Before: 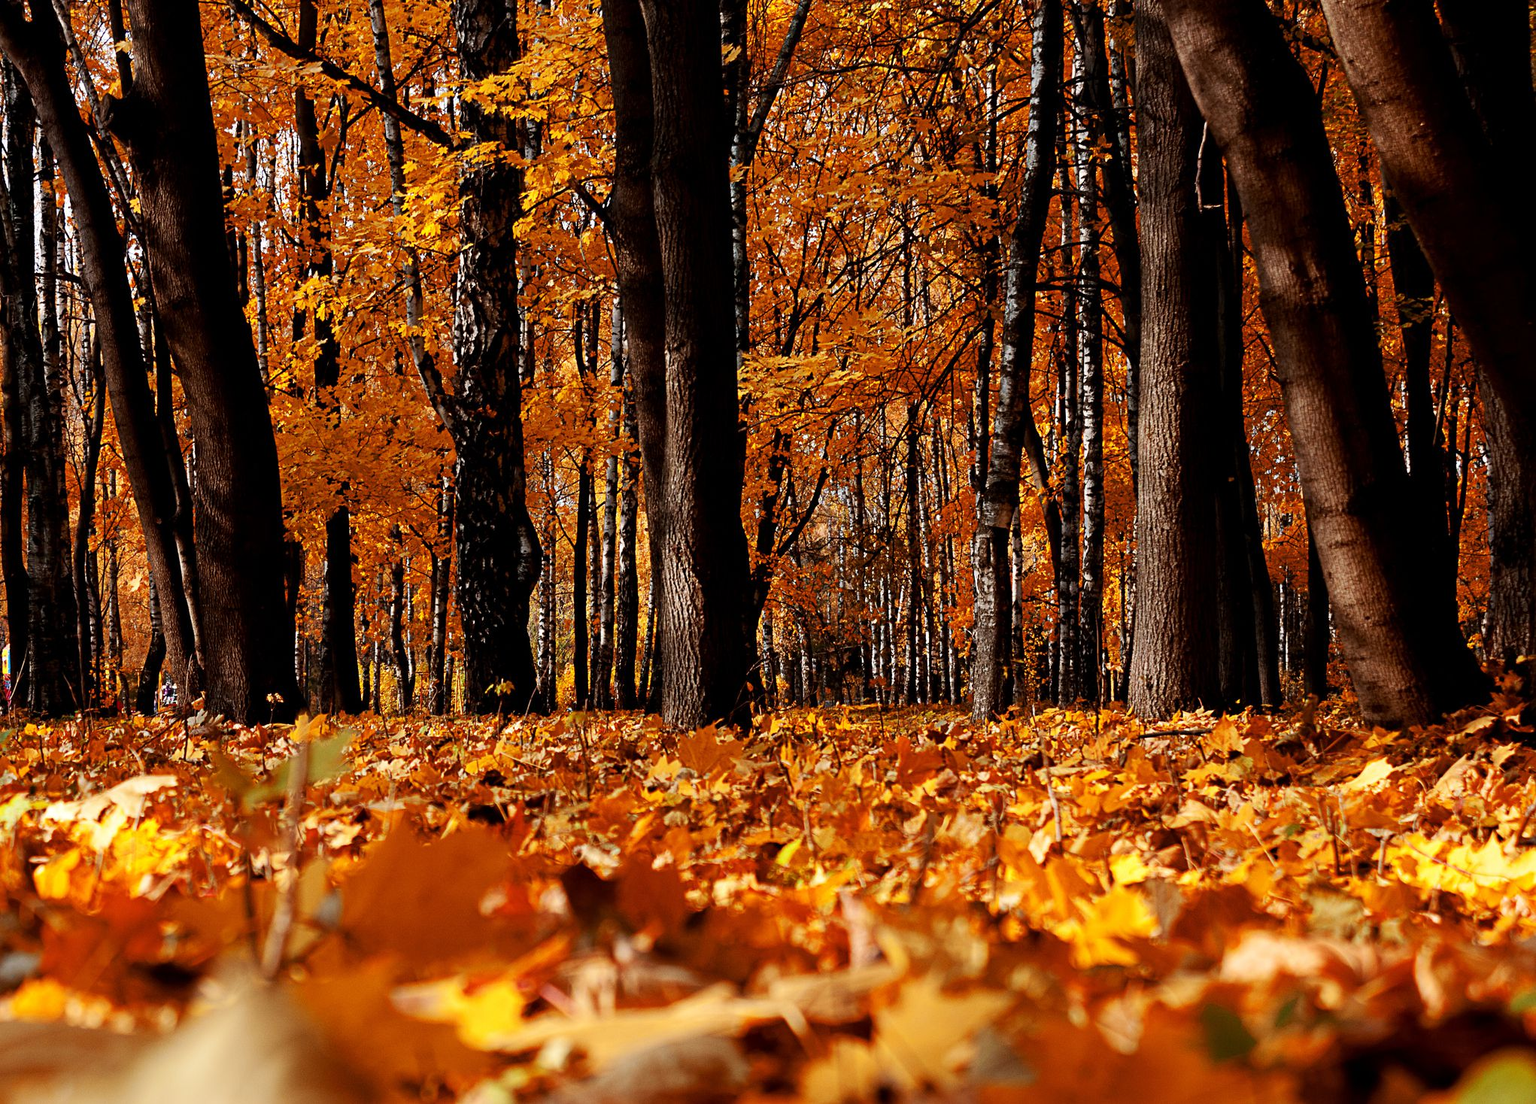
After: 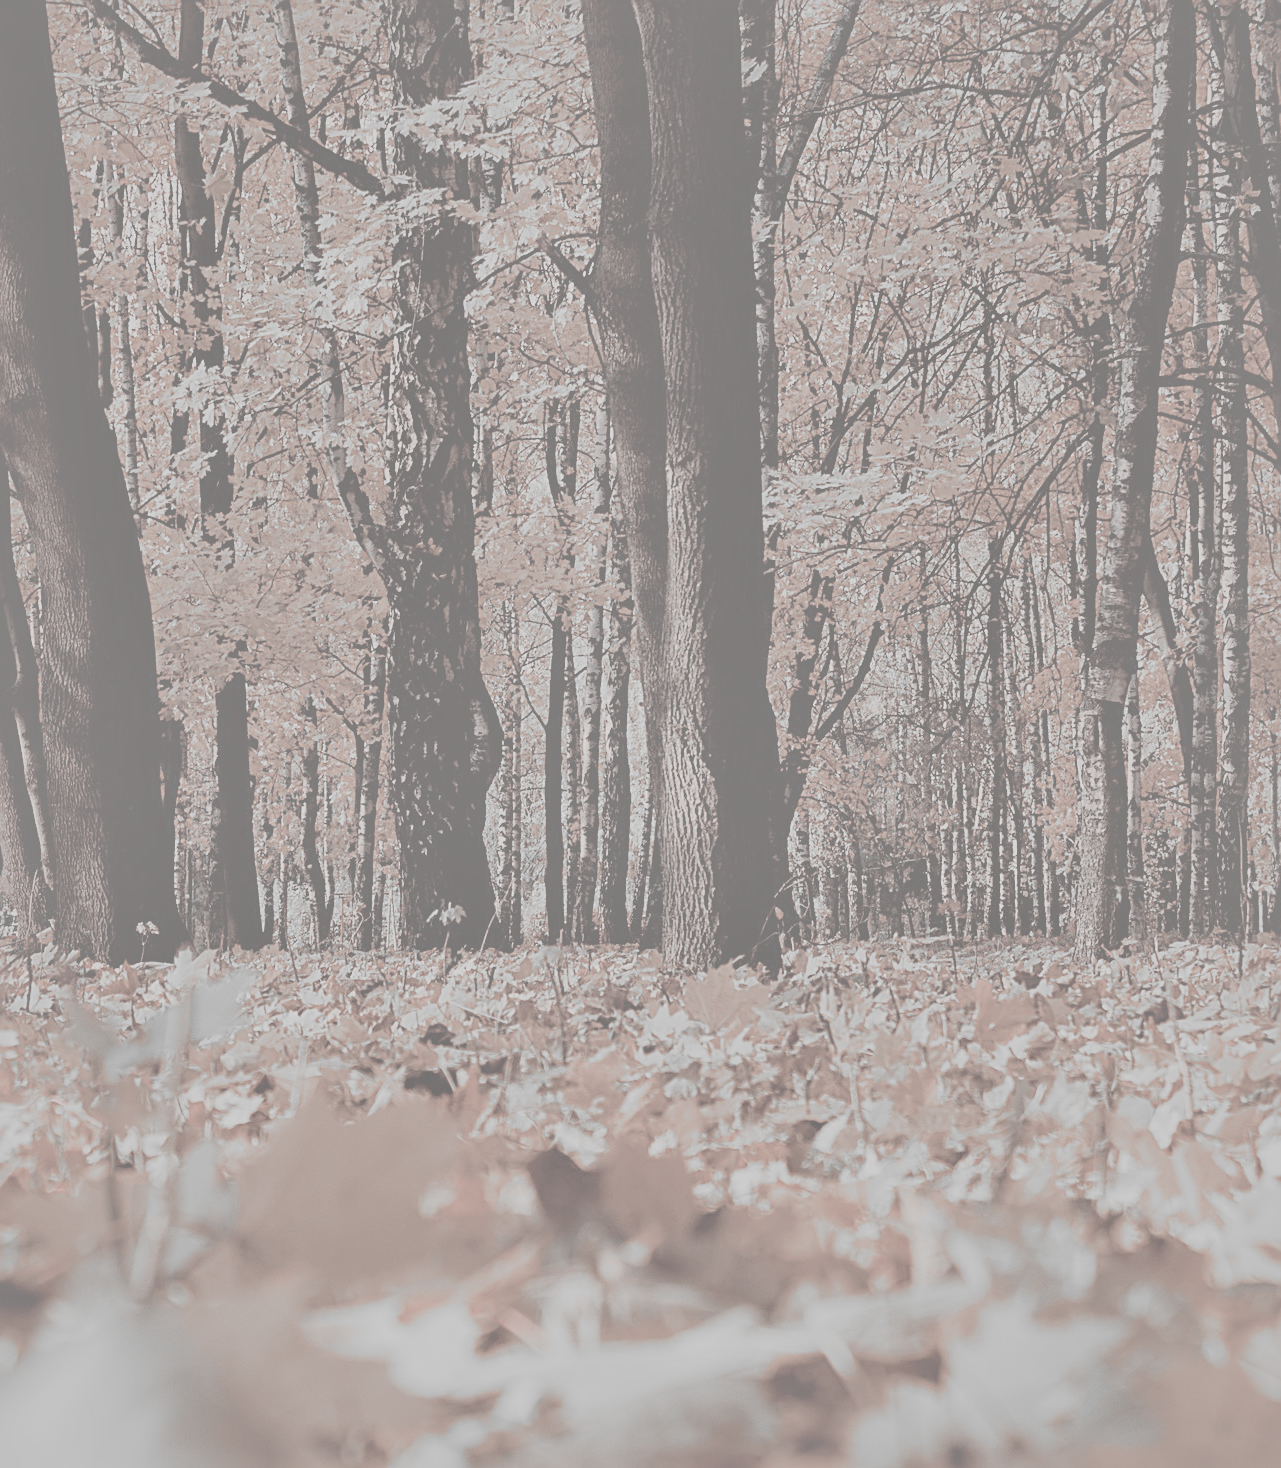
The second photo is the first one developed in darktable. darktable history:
color zones: curves: ch1 [(0, 0.006) (0.094, 0.285) (0.171, 0.001) (0.429, 0.001) (0.571, 0.003) (0.714, 0.004) (0.857, 0.004) (1, 0.006)]
exposure: compensate highlight preservation false
sharpen: on, module defaults
crop: left 10.717%, right 26.55%
contrast brightness saturation: contrast -0.325, brightness 0.752, saturation -0.785
color balance rgb: global offset › luminance 0.471%, perceptual saturation grading › global saturation 0.005%, perceptual saturation grading › highlights -18.308%, perceptual saturation grading › mid-tones 7.27%, perceptual saturation grading › shadows 28.172%, contrast -10.436%
tone curve: curves: ch0 [(0, 0.019) (0.204, 0.162) (0.491, 0.519) (0.748, 0.765) (1, 0.919)]; ch1 [(0, 0) (0.201, 0.113) (0.372, 0.282) (0.443, 0.434) (0.496, 0.504) (0.566, 0.585) (0.761, 0.803) (1, 1)]; ch2 [(0, 0) (0.434, 0.447) (0.483, 0.487) (0.555, 0.563) (0.697, 0.68) (1, 1)], color space Lab, independent channels, preserve colors none
shadows and highlights: on, module defaults
